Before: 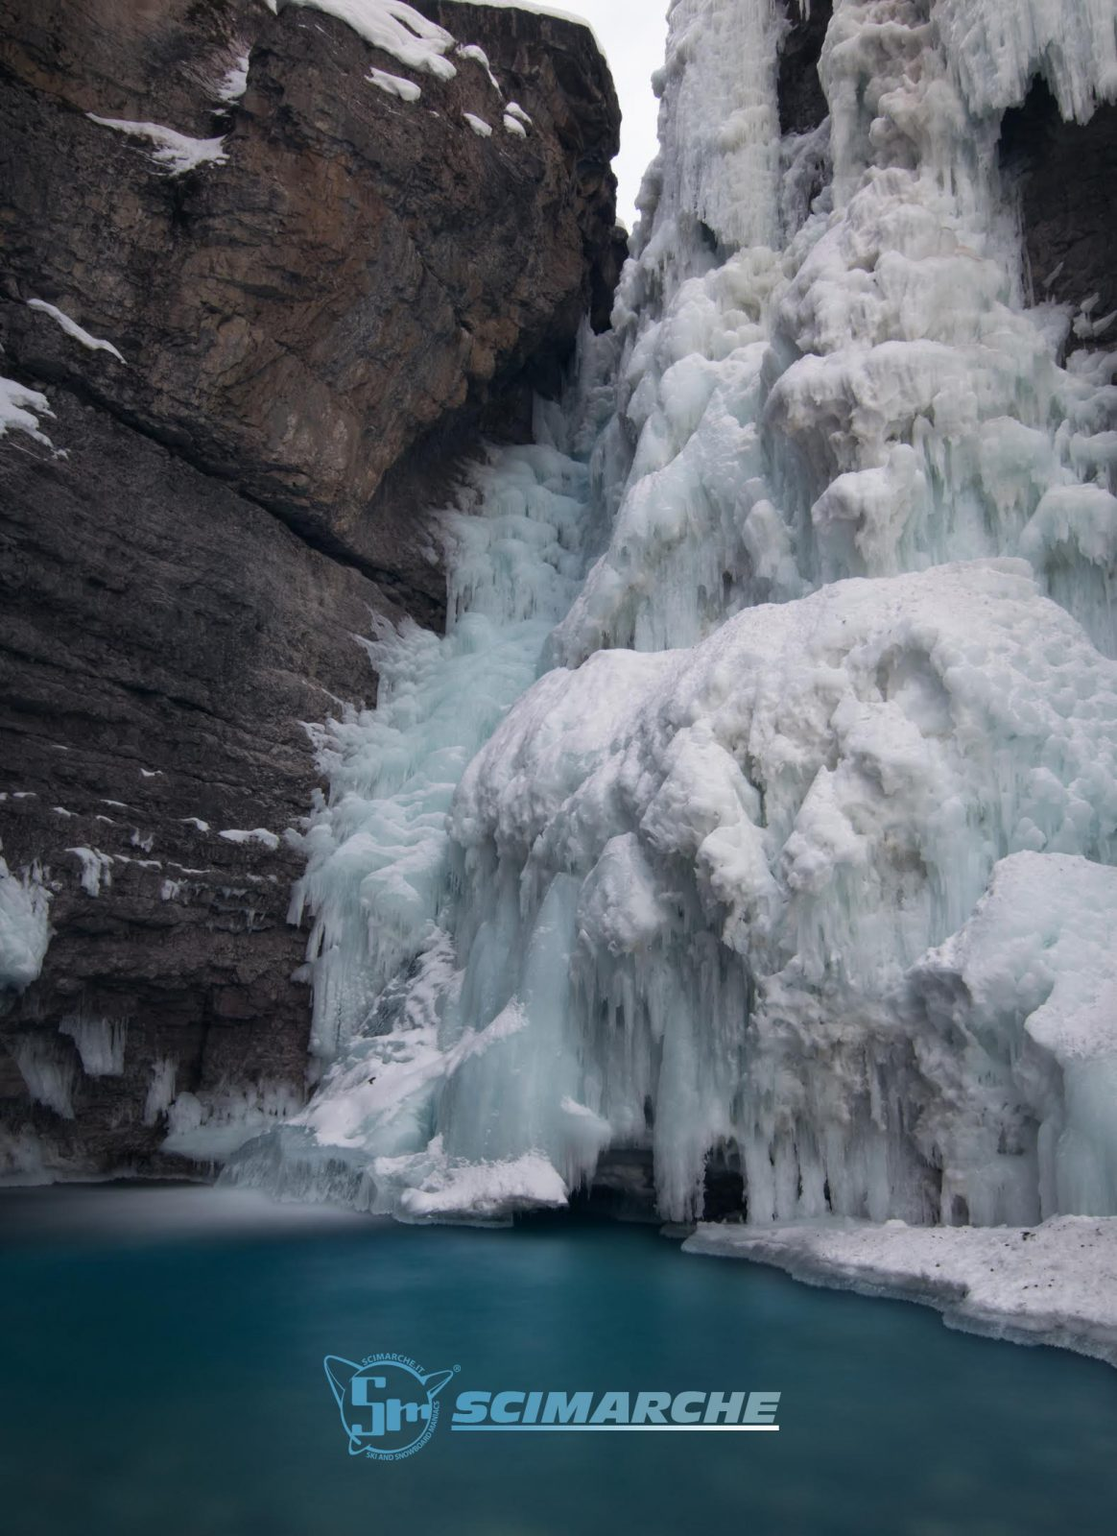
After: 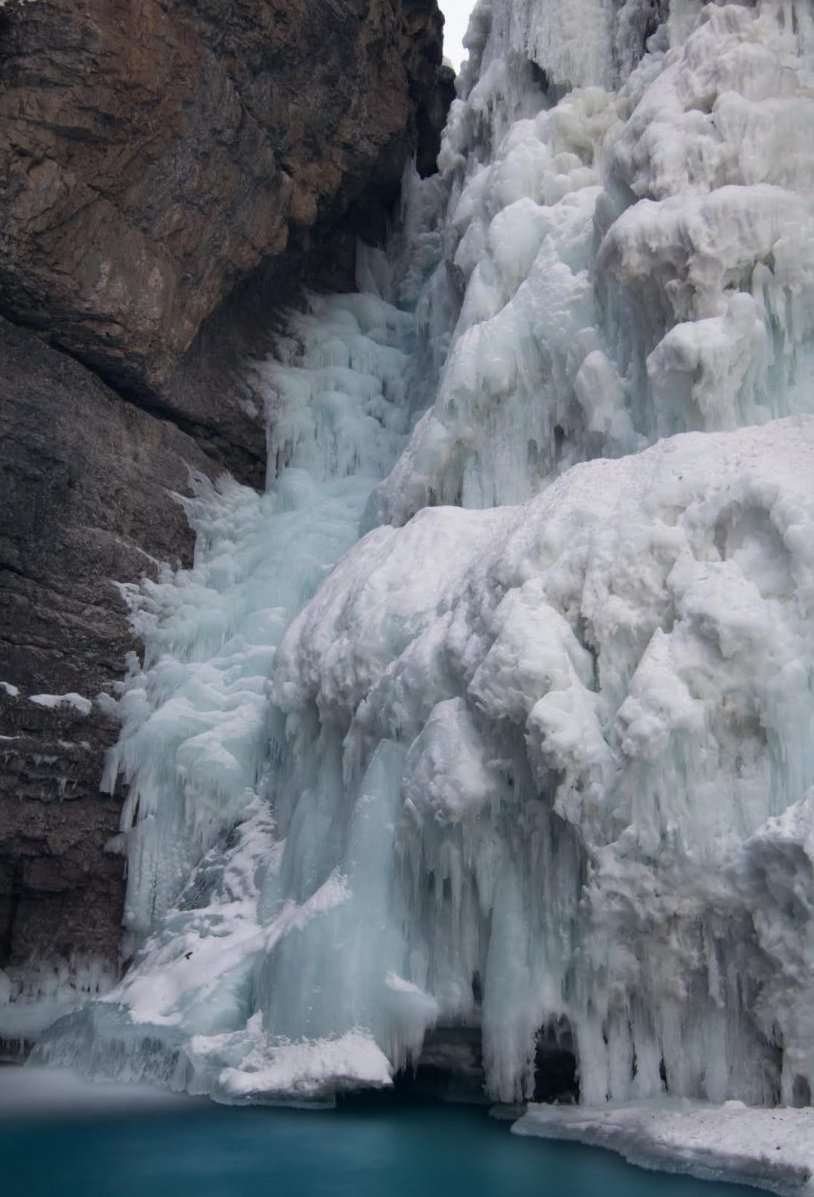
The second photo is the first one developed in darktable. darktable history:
crop and rotate: left 17.1%, top 10.684%, right 12.906%, bottom 14.481%
